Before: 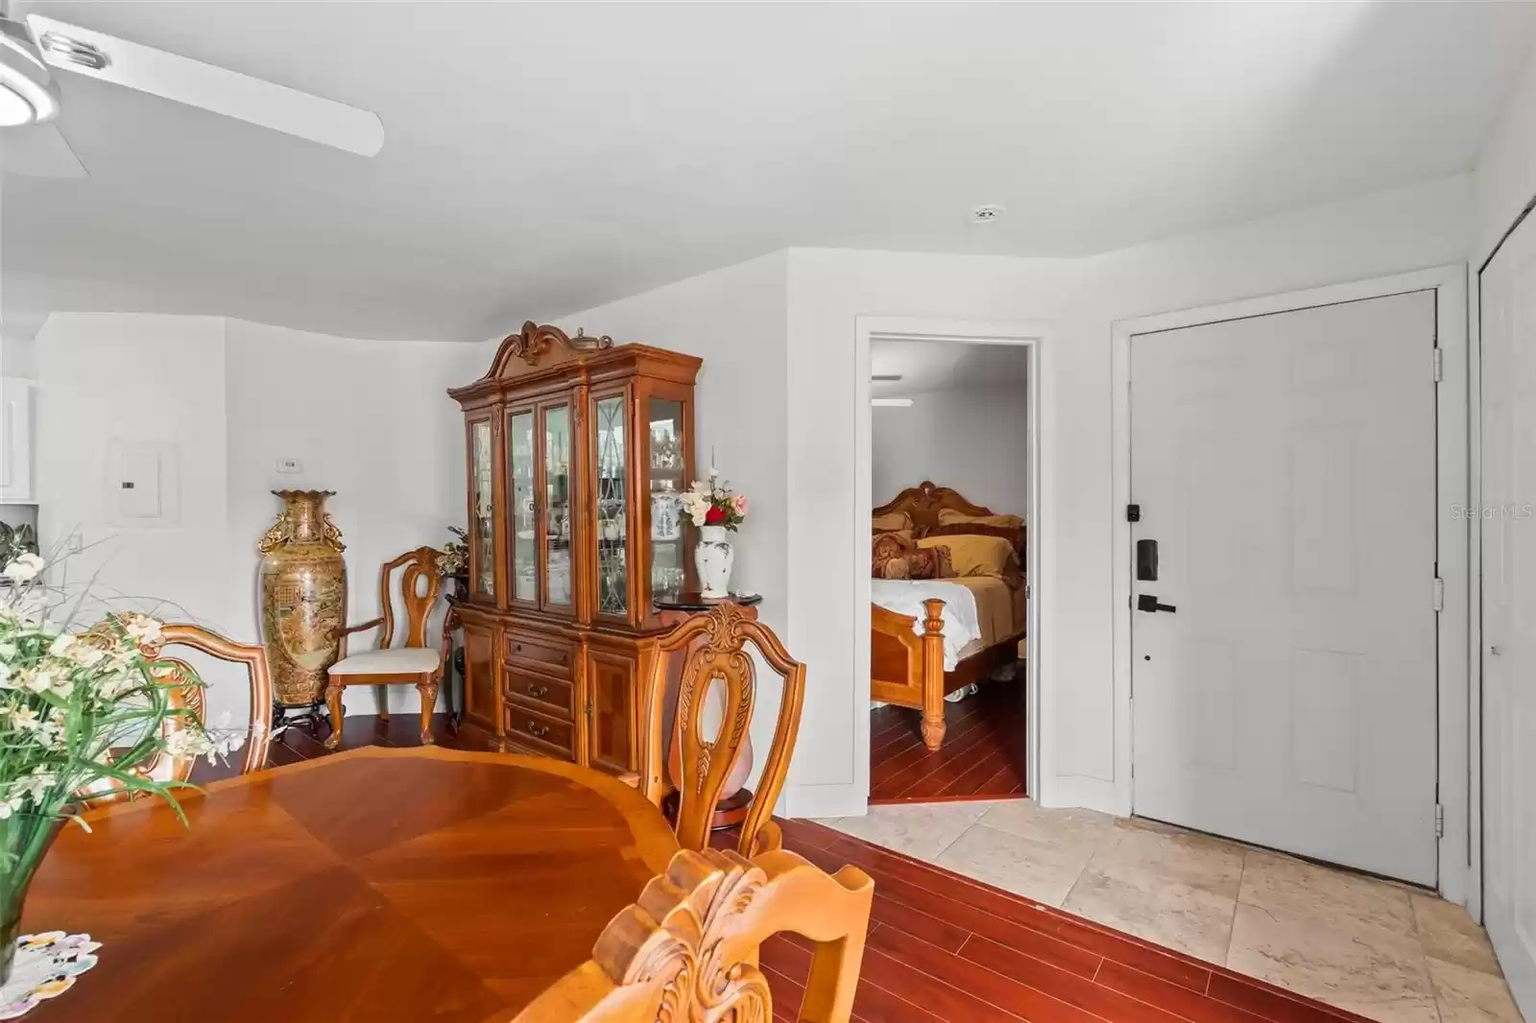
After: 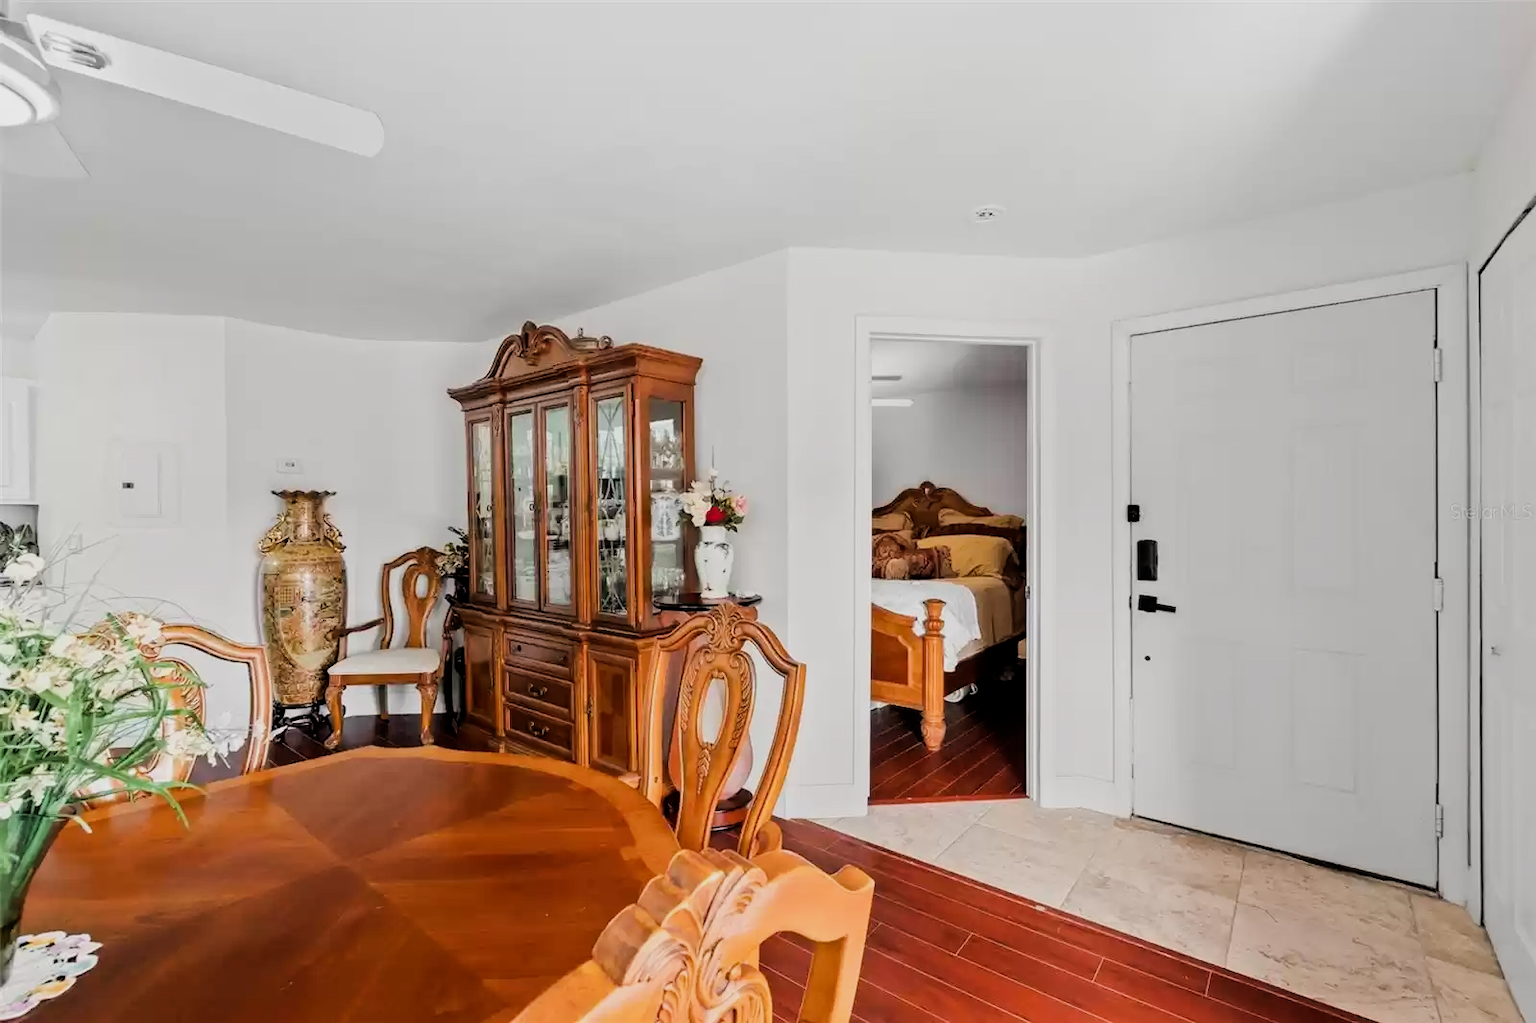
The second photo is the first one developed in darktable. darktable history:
tone equalizer: -8 EV -0.417 EV, -7 EV -0.389 EV, -6 EV -0.333 EV, -5 EV -0.222 EV, -3 EV 0.222 EV, -2 EV 0.333 EV, -1 EV 0.389 EV, +0 EV 0.417 EV, edges refinement/feathering 500, mask exposure compensation -1.57 EV, preserve details no
filmic rgb: black relative exposure -4.88 EV, hardness 2.82
